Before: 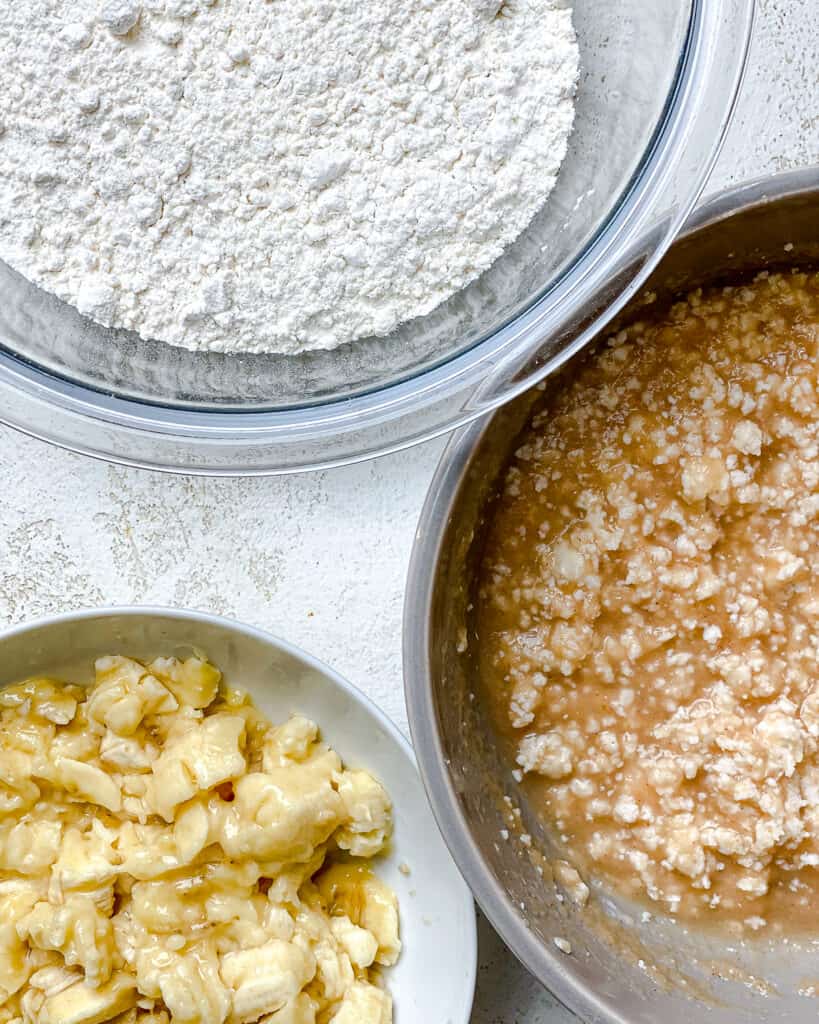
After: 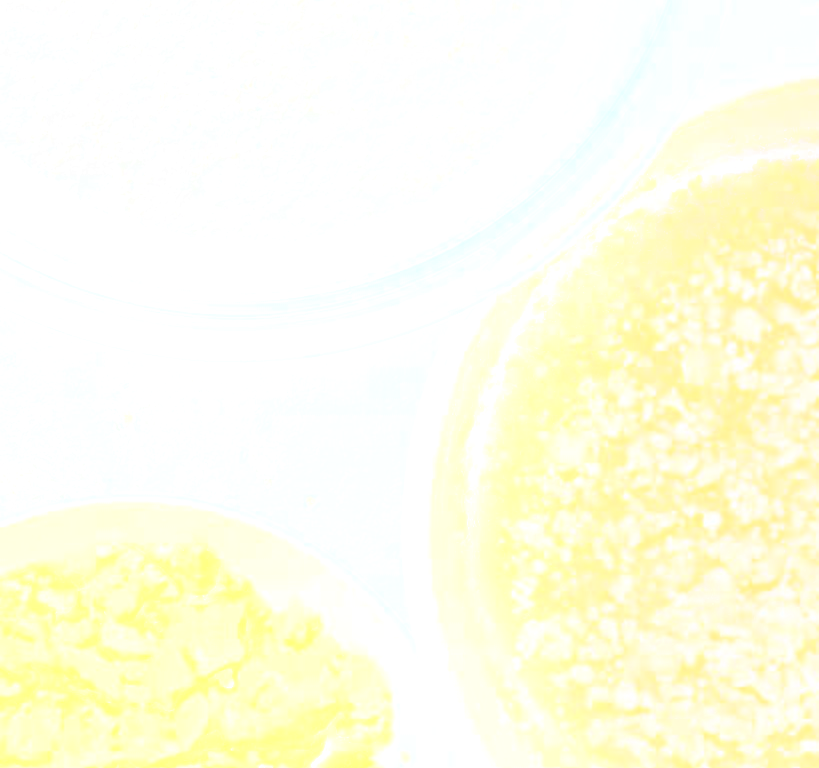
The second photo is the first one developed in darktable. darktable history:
crop: top 11.038%, bottom 13.962%
local contrast: on, module defaults
bloom: size 70%, threshold 25%, strength 70%
